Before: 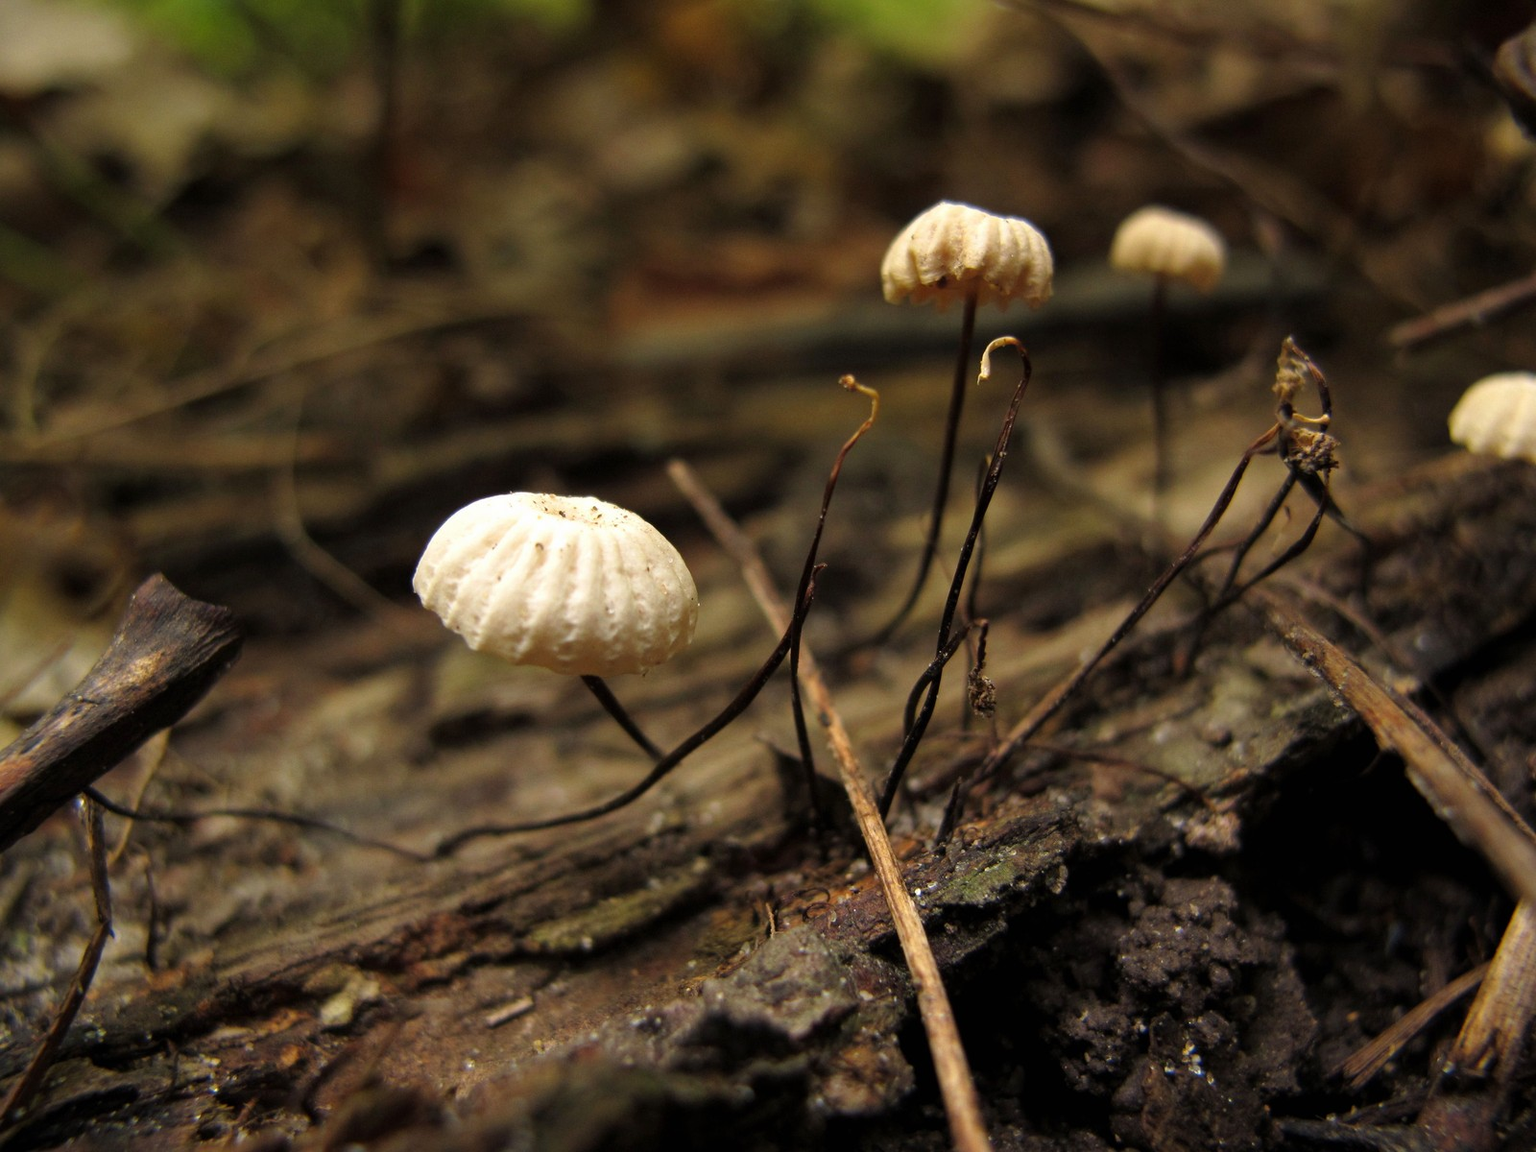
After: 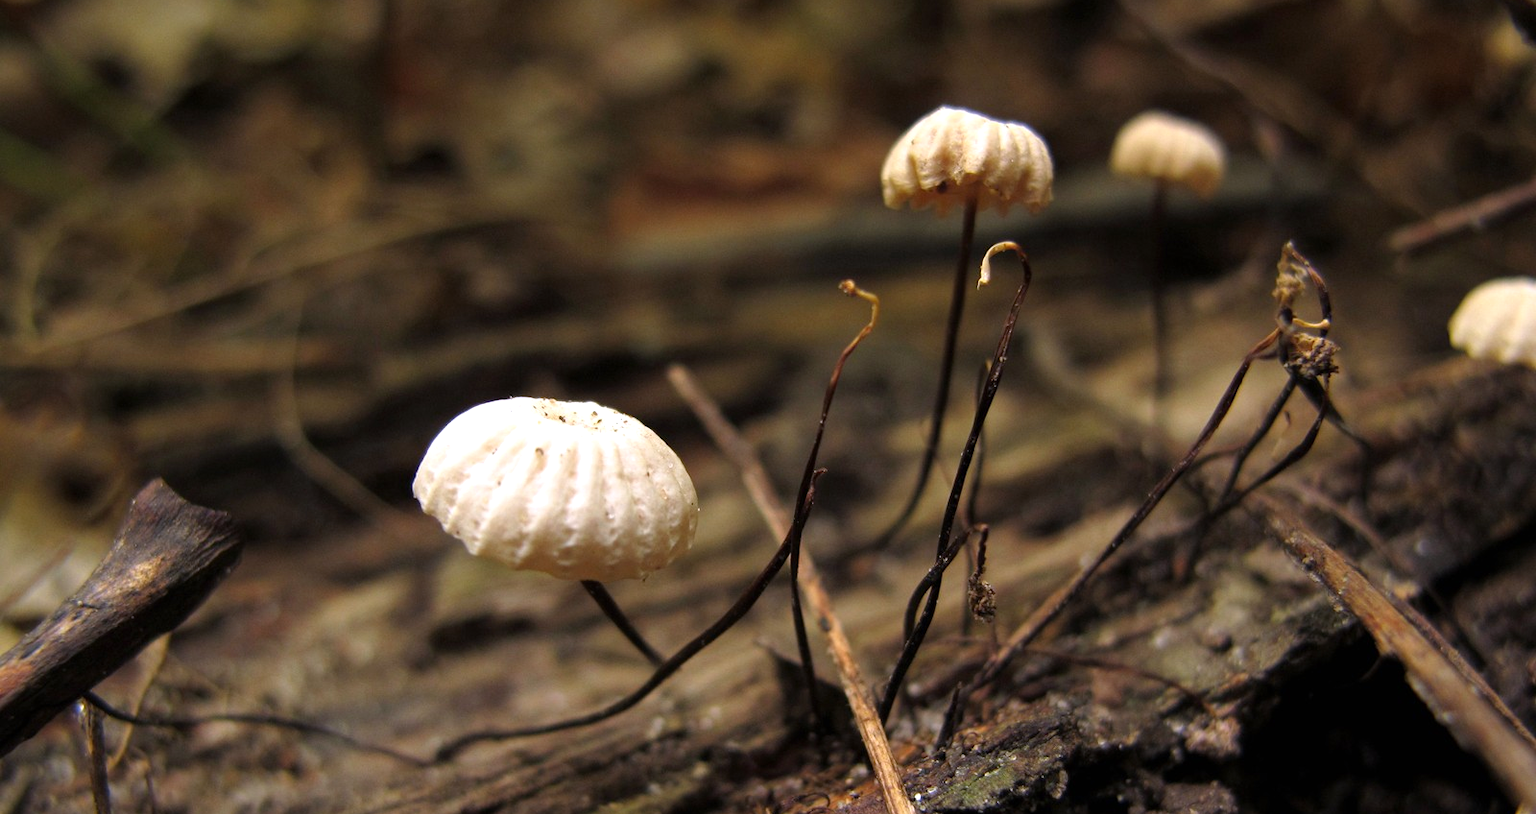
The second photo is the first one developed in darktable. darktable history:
exposure: exposure 0.2 EV, compensate highlight preservation false
crop and rotate: top 8.293%, bottom 20.996%
white balance: red 1.004, blue 1.096
